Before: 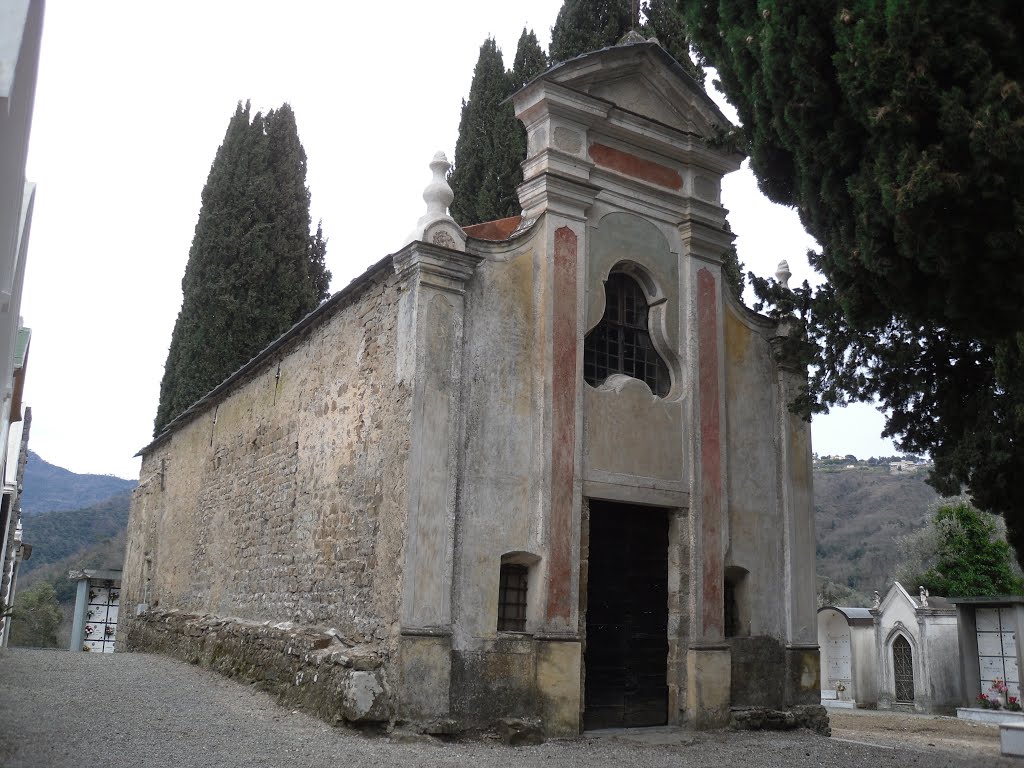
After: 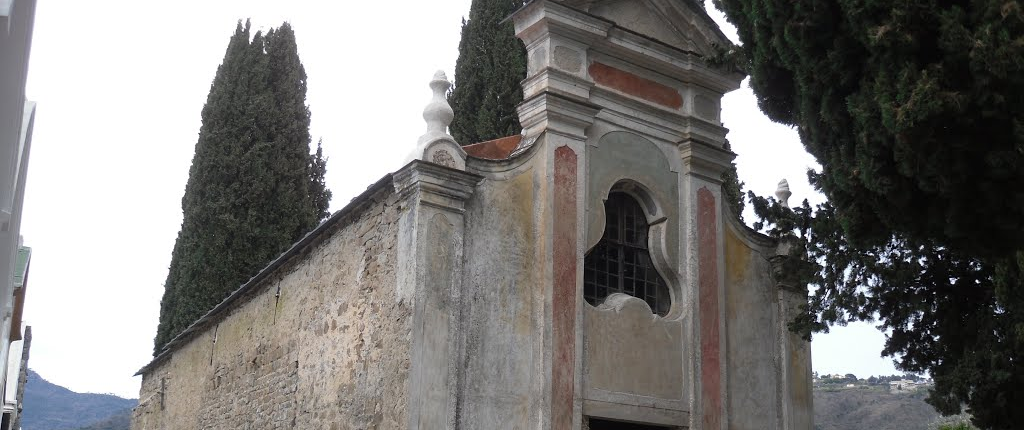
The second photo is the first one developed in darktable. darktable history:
crop and rotate: top 10.608%, bottom 33.39%
